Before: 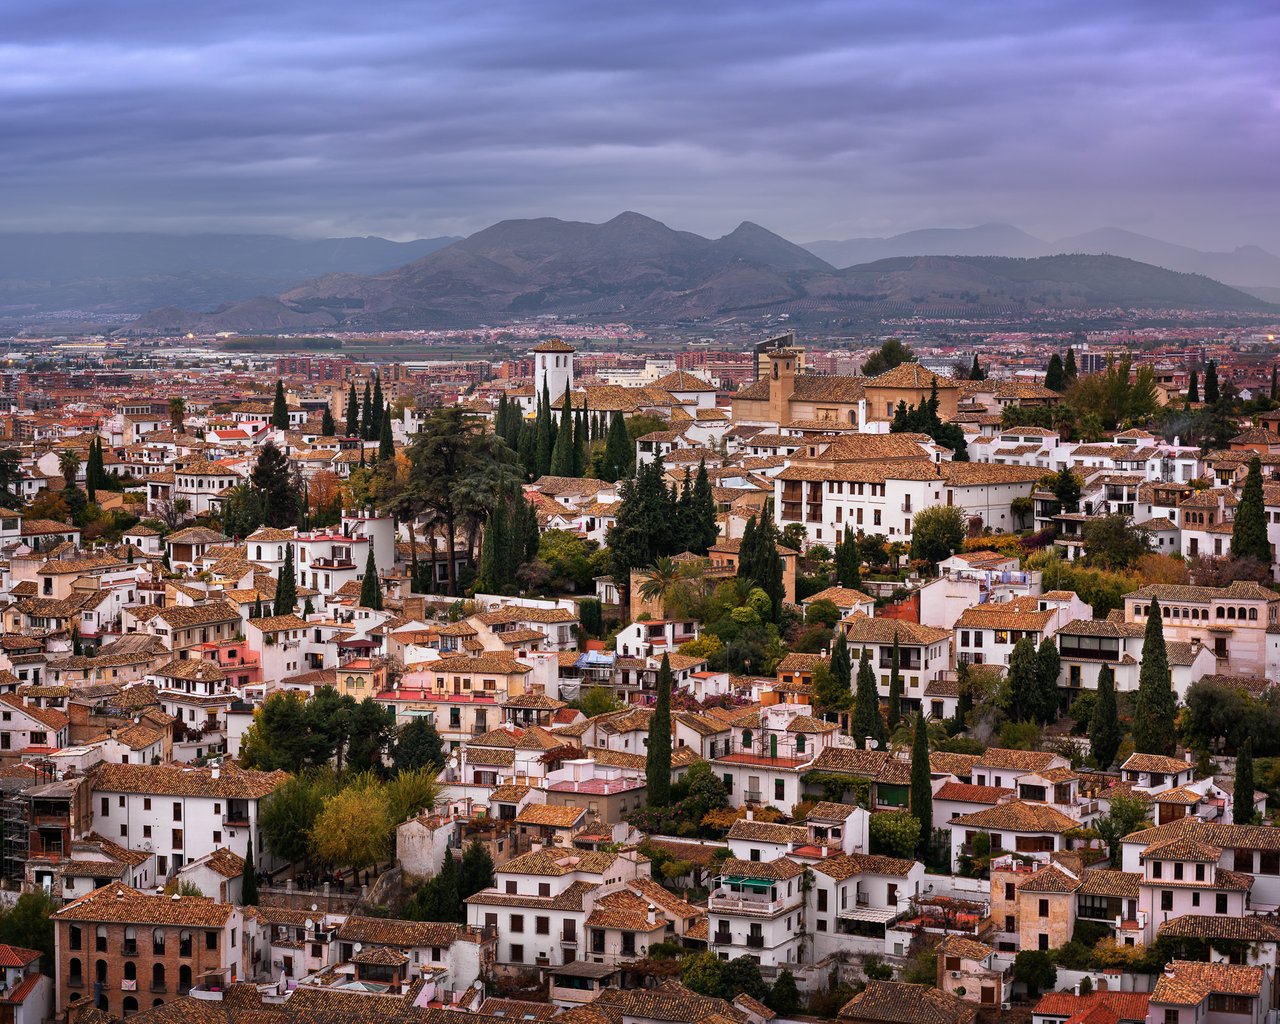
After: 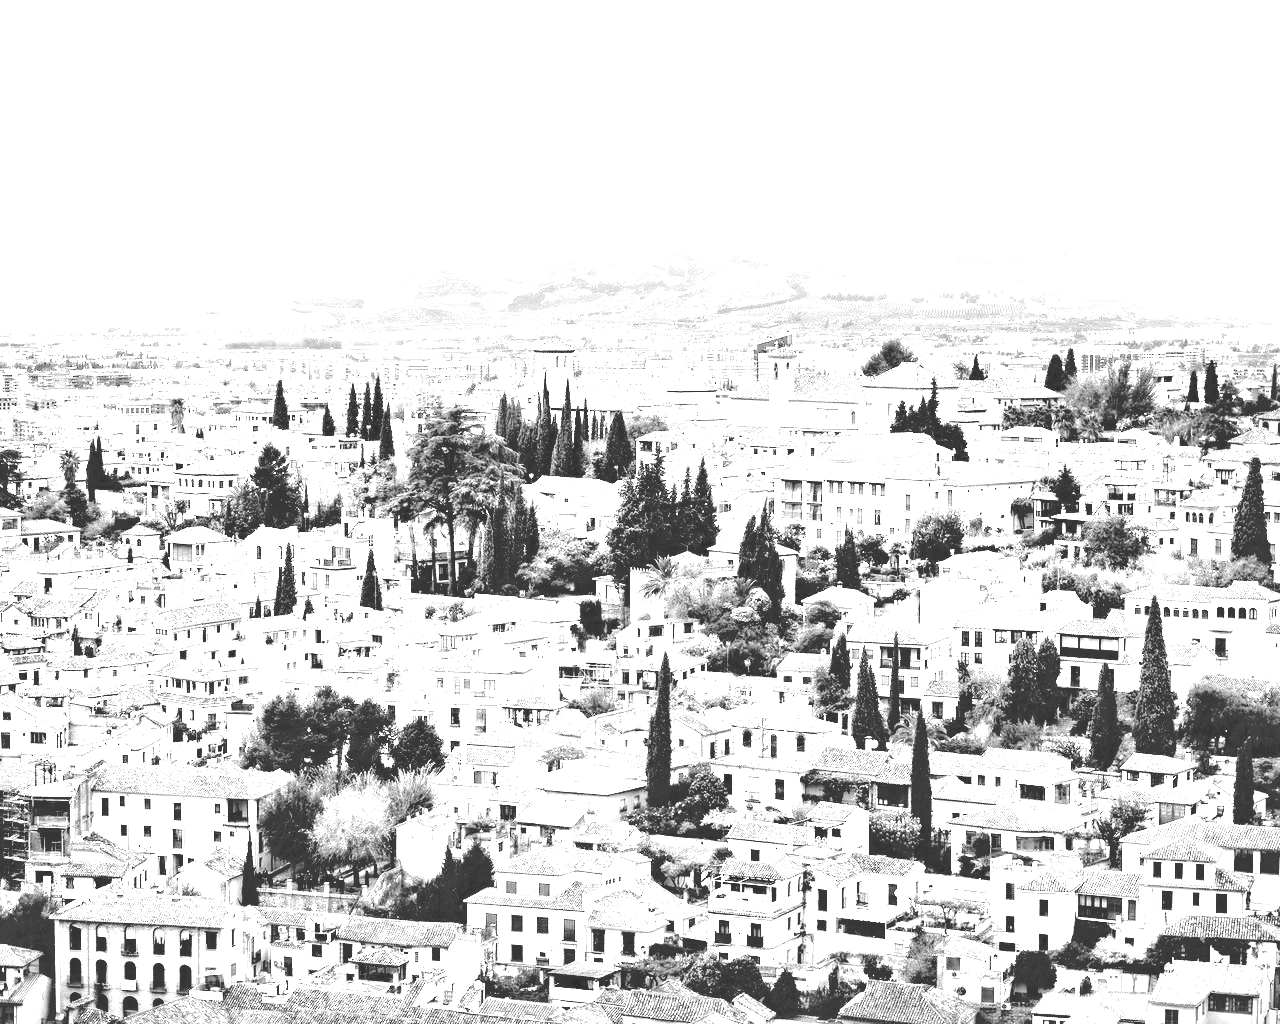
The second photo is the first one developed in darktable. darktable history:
exposure: black level correction -0.041, exposure 0.064 EV, compensate highlight preservation false
contrast brightness saturation: contrast 0.05
white balance: red 8, blue 8
monochrome: a -11.7, b 1.62, size 0.5, highlights 0.38
